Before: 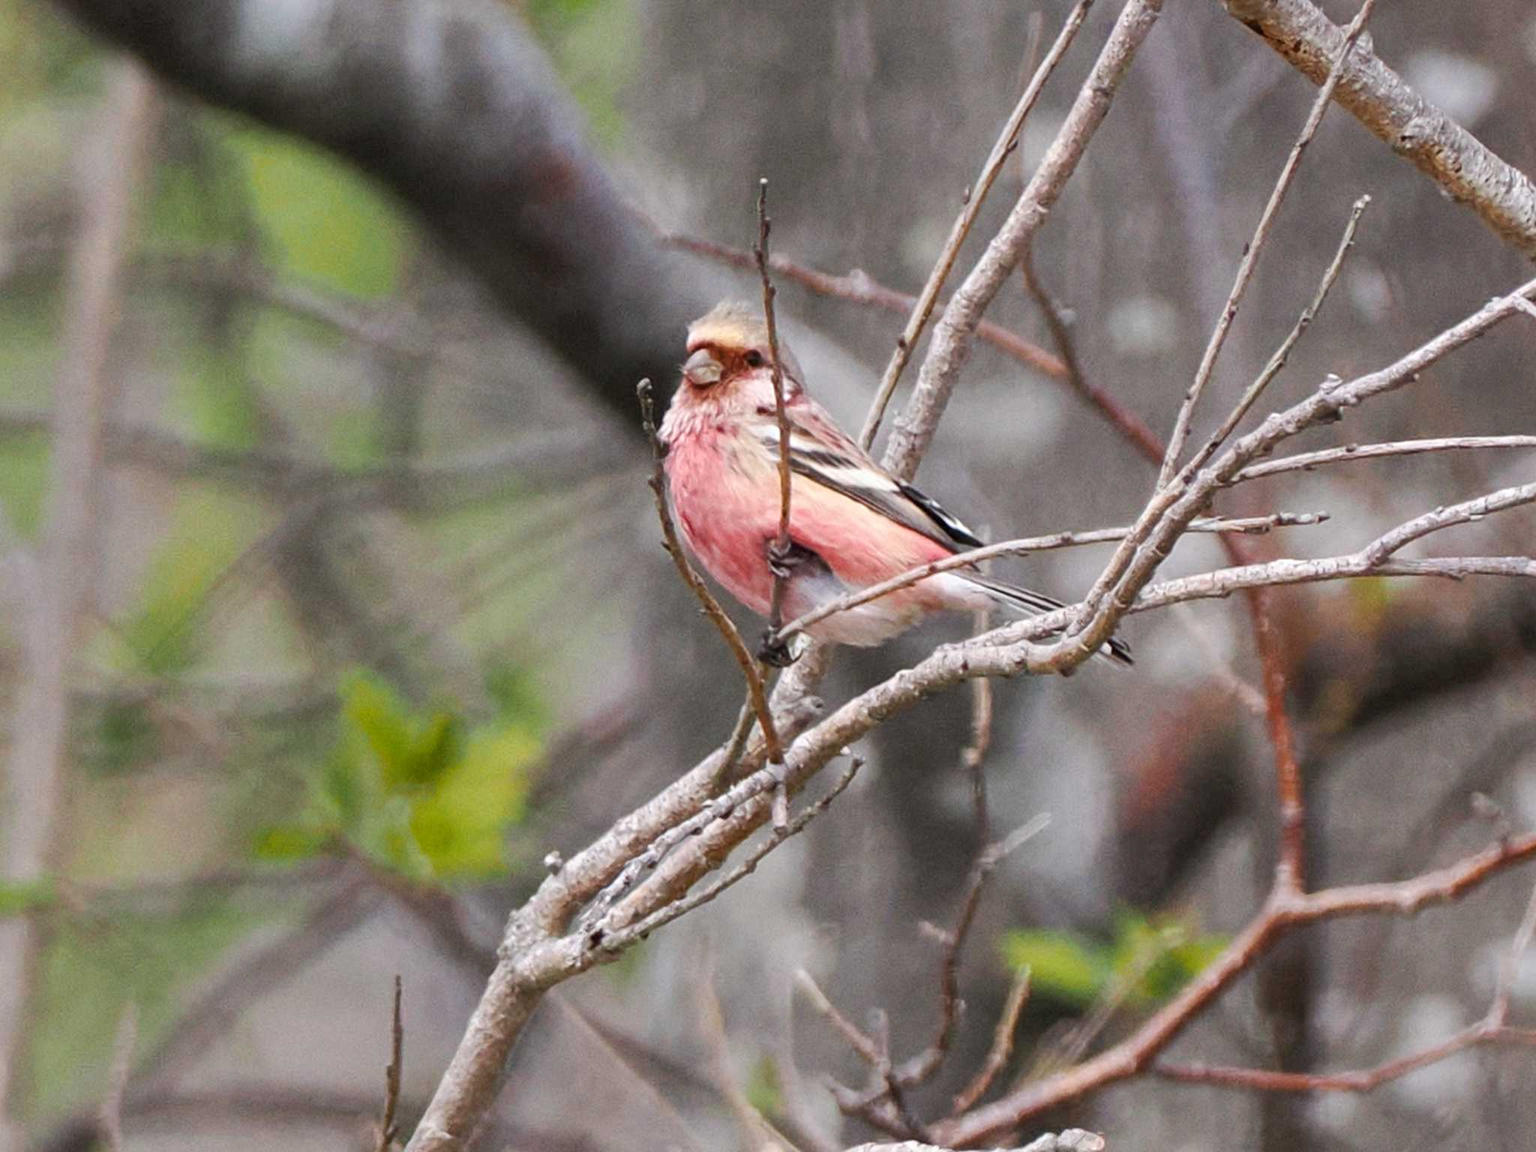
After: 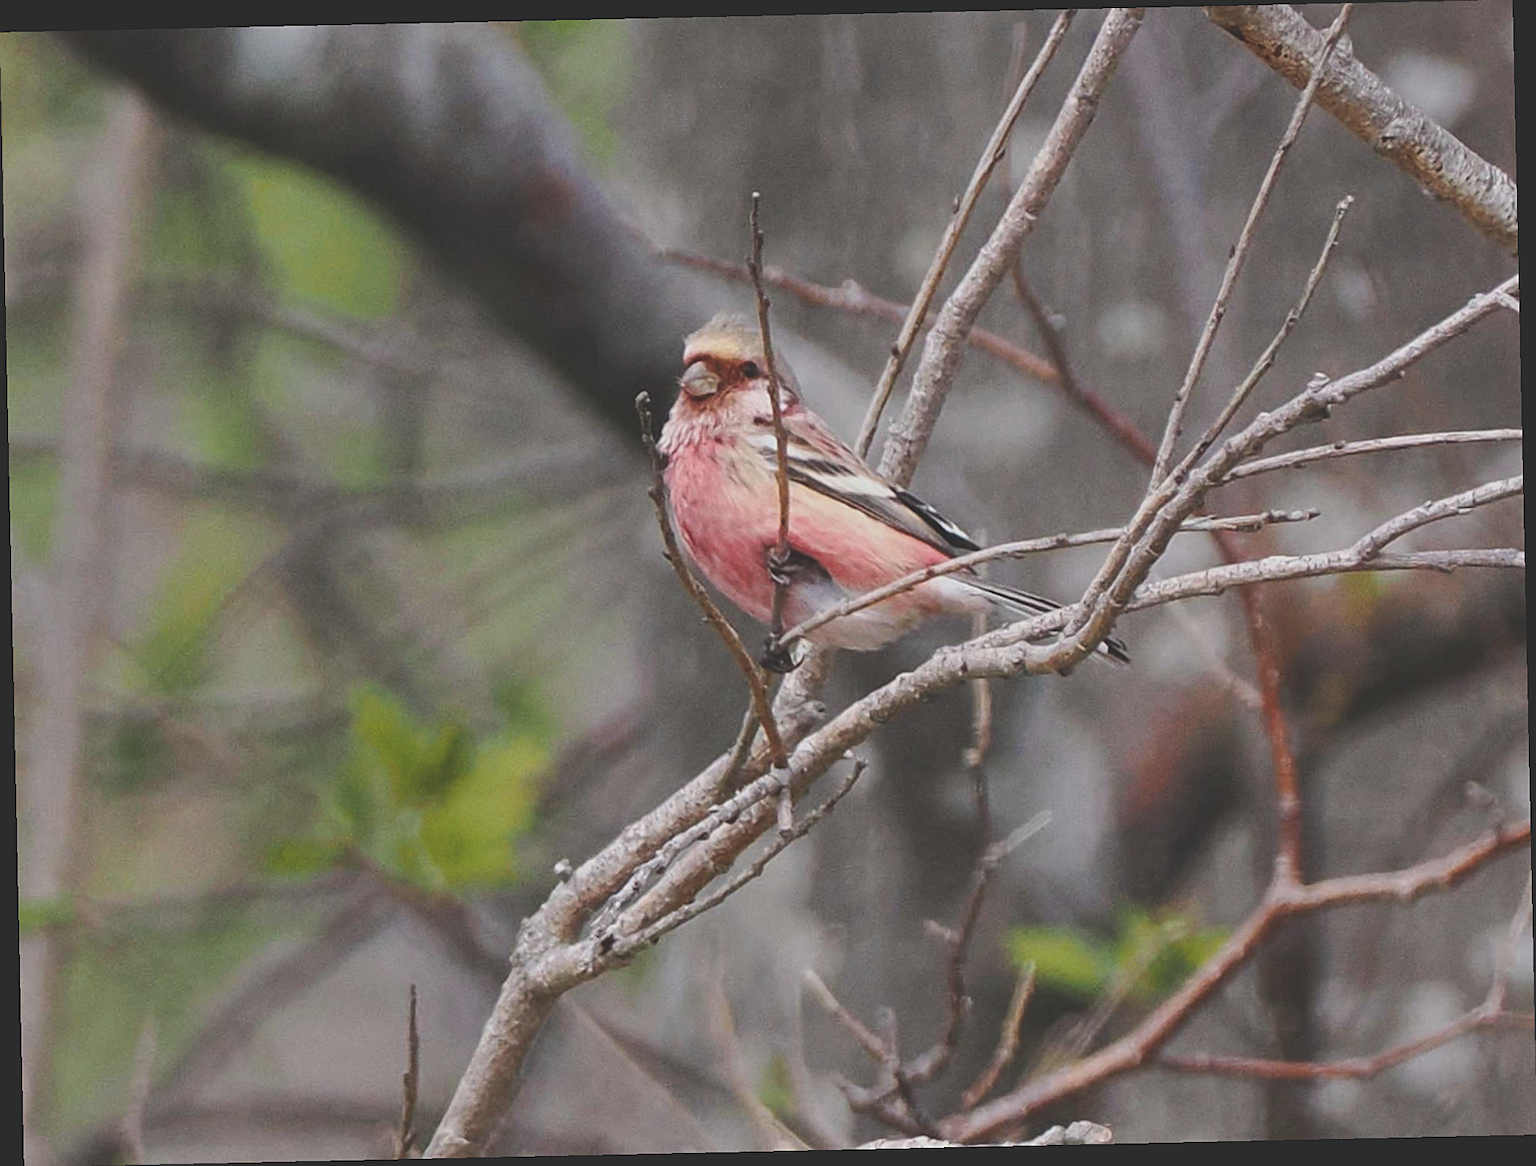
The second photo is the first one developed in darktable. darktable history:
exposure: black level correction -0.036, exposure -0.497 EV, compensate highlight preservation false
sharpen: on, module defaults
rotate and perspective: rotation -1.24°, automatic cropping off
